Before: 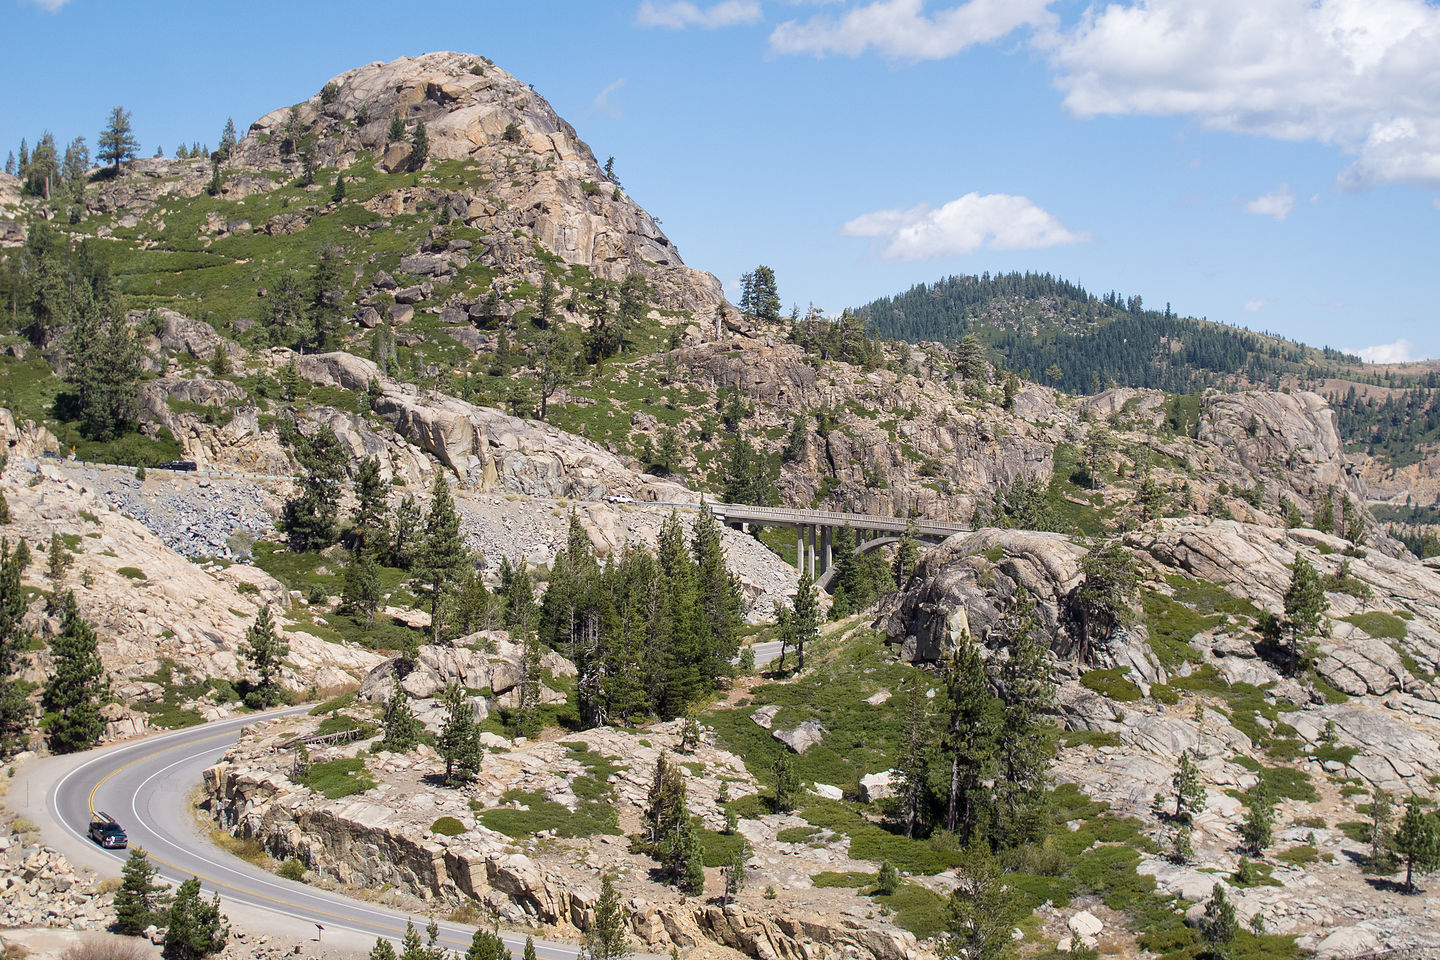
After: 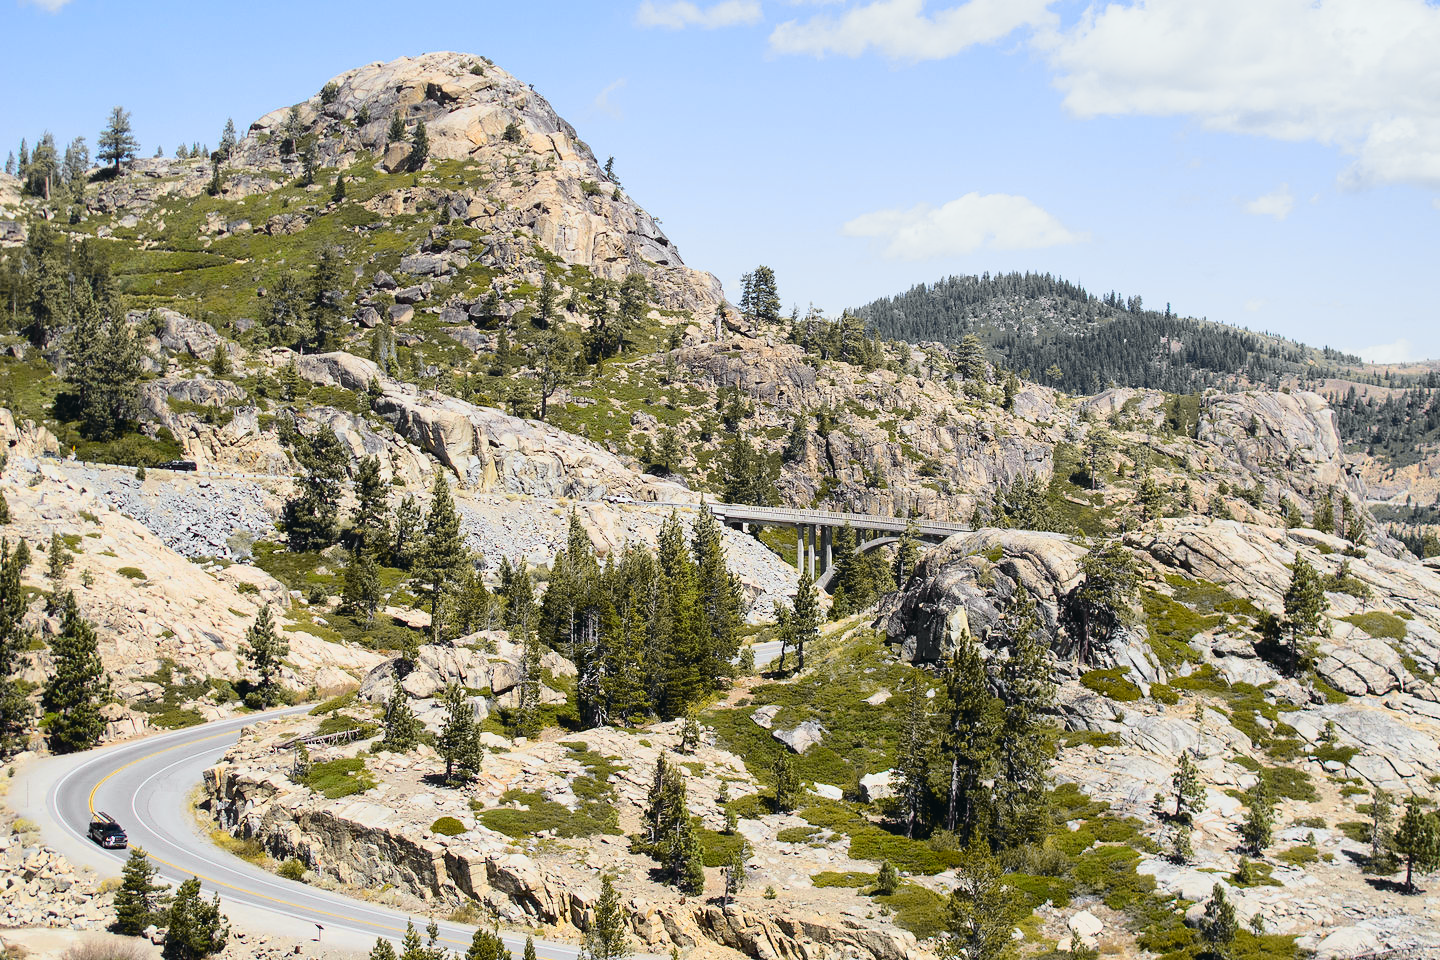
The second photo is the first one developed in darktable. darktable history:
tone curve: curves: ch0 [(0, 0.026) (0.058, 0.049) (0.246, 0.214) (0.437, 0.498) (0.55, 0.644) (0.657, 0.767) (0.822, 0.9) (1, 0.961)]; ch1 [(0, 0) (0.346, 0.307) (0.408, 0.369) (0.453, 0.457) (0.476, 0.489) (0.502, 0.493) (0.521, 0.515) (0.537, 0.531) (0.612, 0.641) (0.676, 0.728) (1, 1)]; ch2 [(0, 0) (0.346, 0.34) (0.434, 0.46) (0.485, 0.494) (0.5, 0.494) (0.511, 0.504) (0.537, 0.551) (0.579, 0.599) (0.625, 0.686) (1, 1)], color space Lab, independent channels, preserve colors none
